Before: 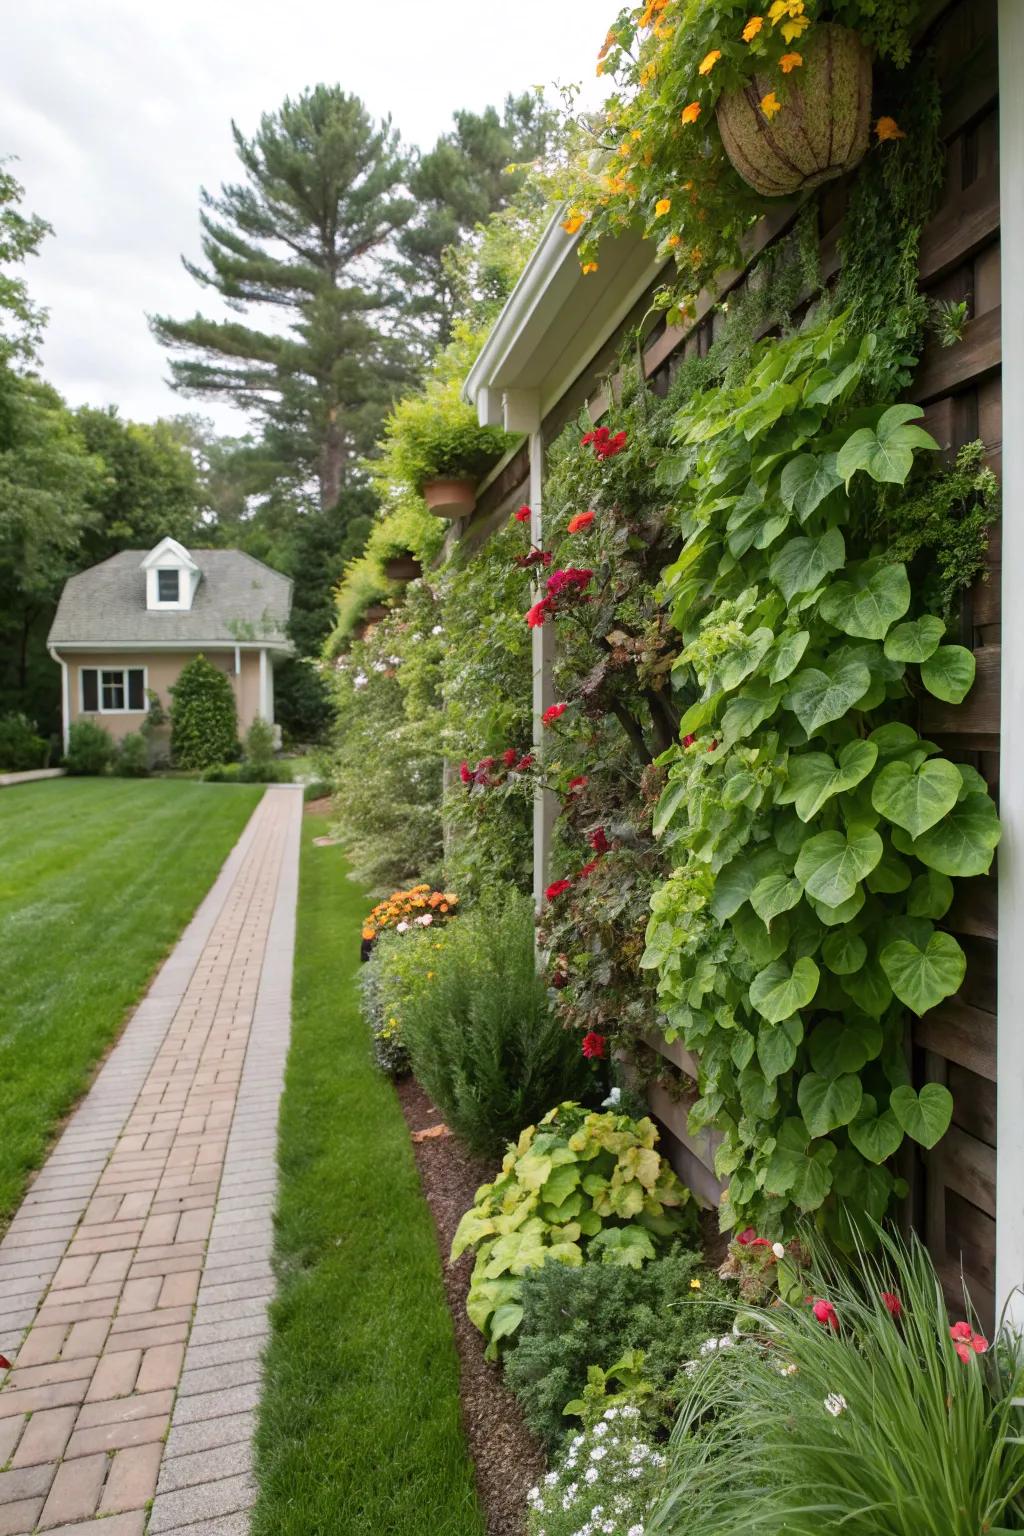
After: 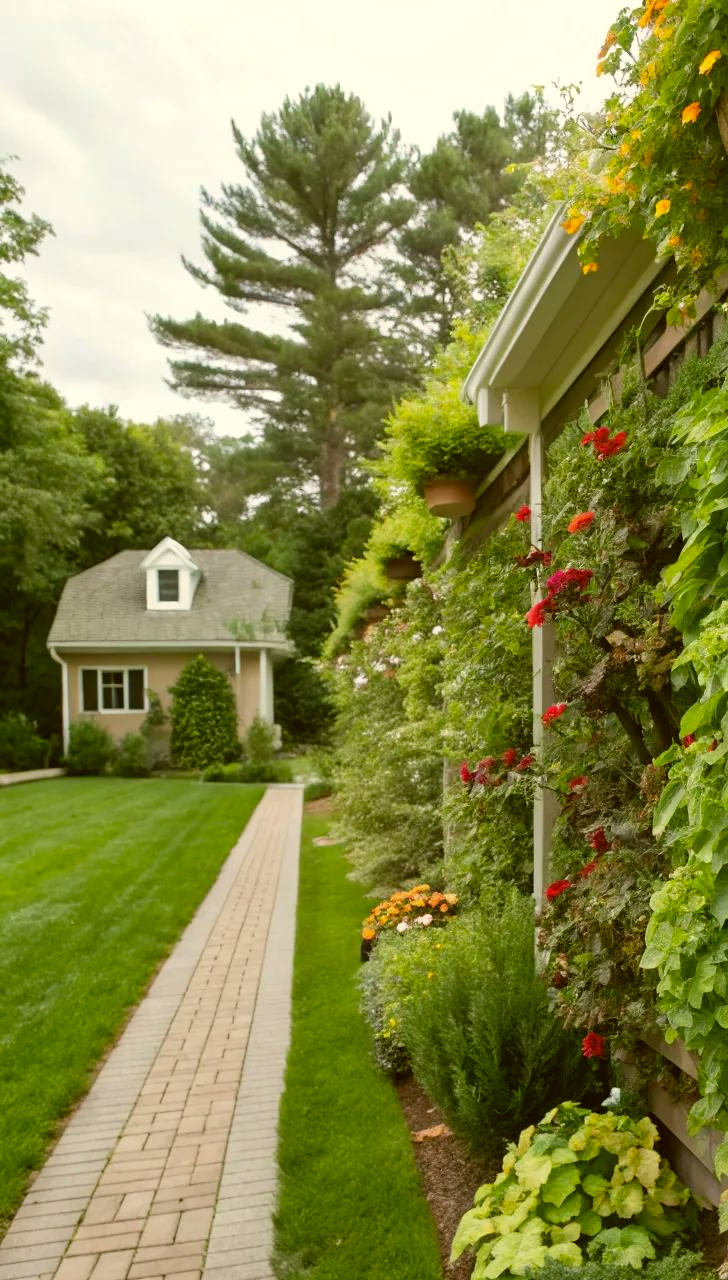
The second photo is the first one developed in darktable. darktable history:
crop: right 28.885%, bottom 16.626%
color correction: highlights a* -1.43, highlights b* 10.12, shadows a* 0.395, shadows b* 19.35
